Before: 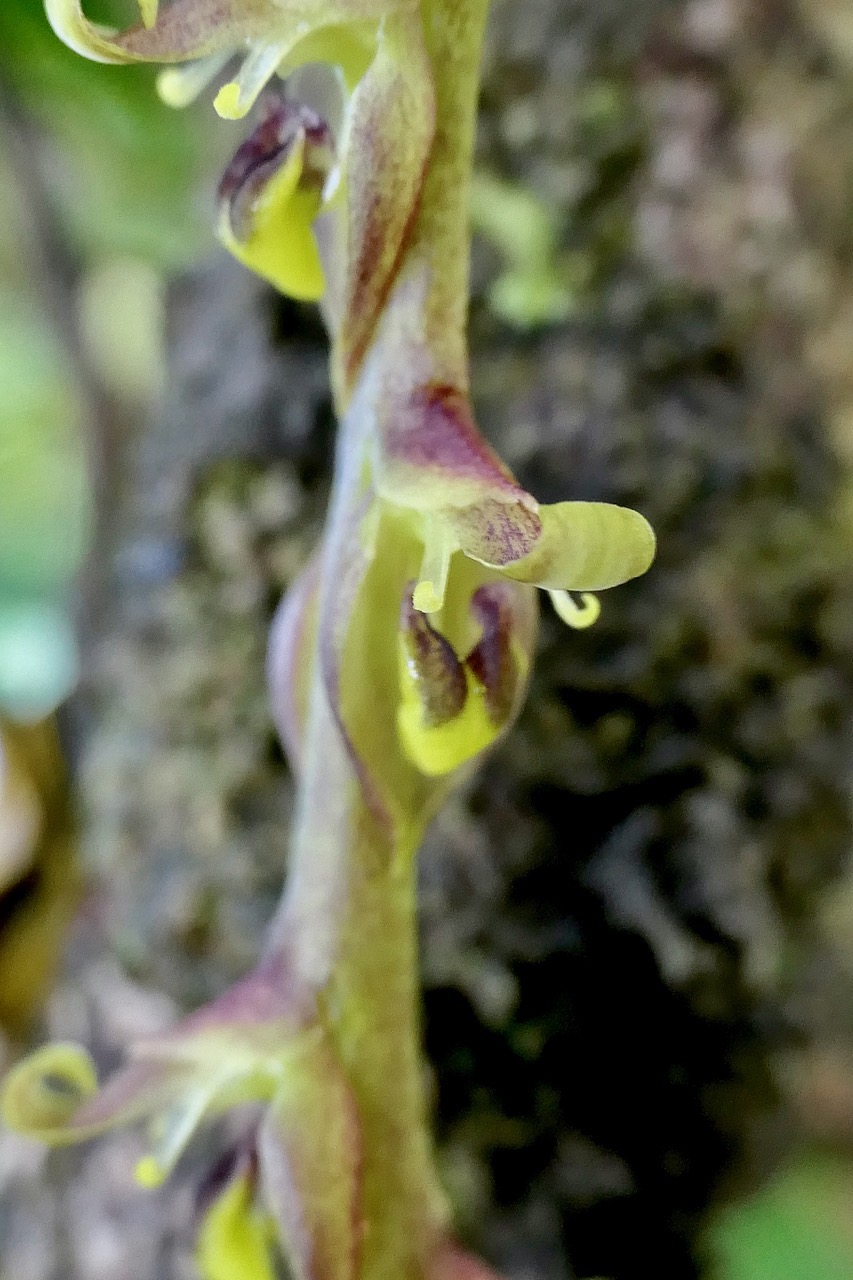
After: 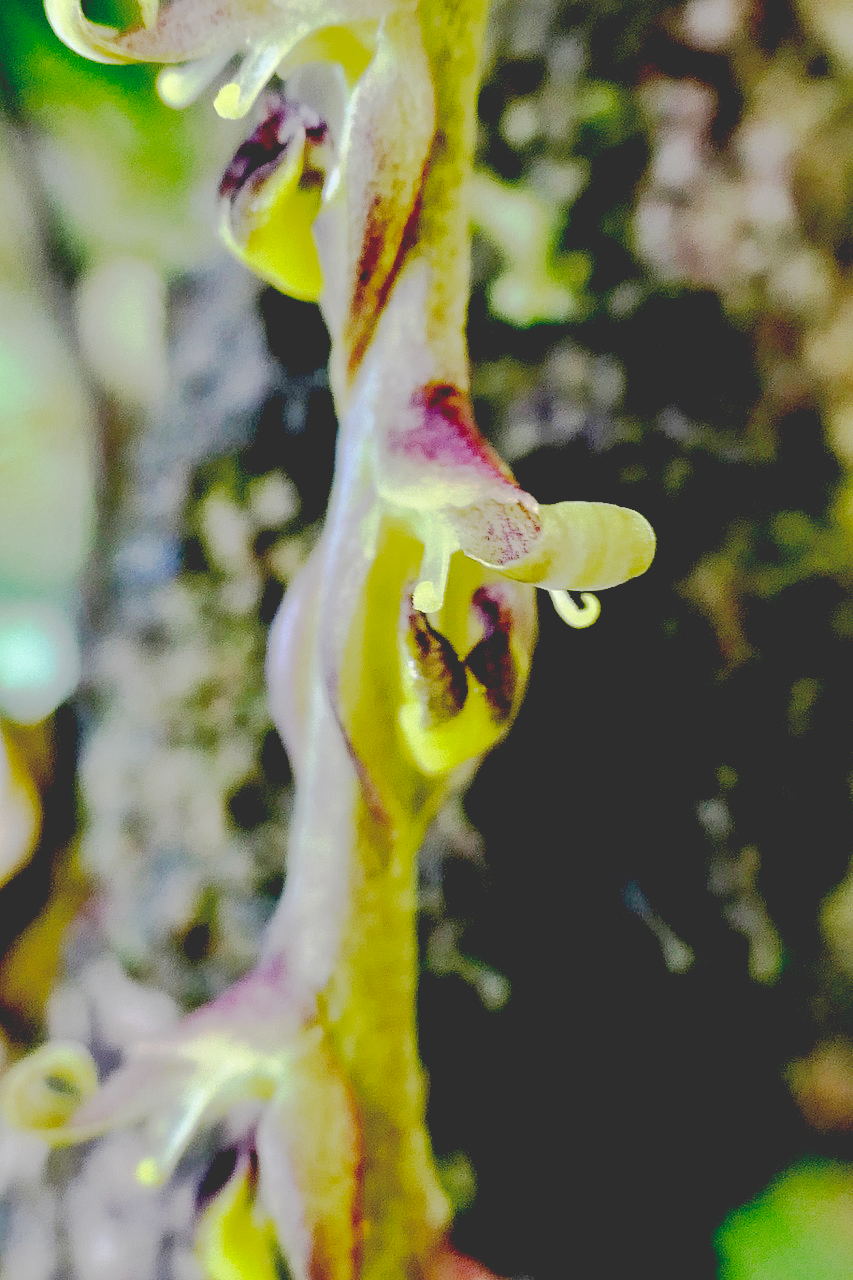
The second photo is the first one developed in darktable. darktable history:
base curve: curves: ch0 [(0.065, 0.026) (0.236, 0.358) (0.53, 0.546) (0.777, 0.841) (0.924, 0.992)], preserve colors none
